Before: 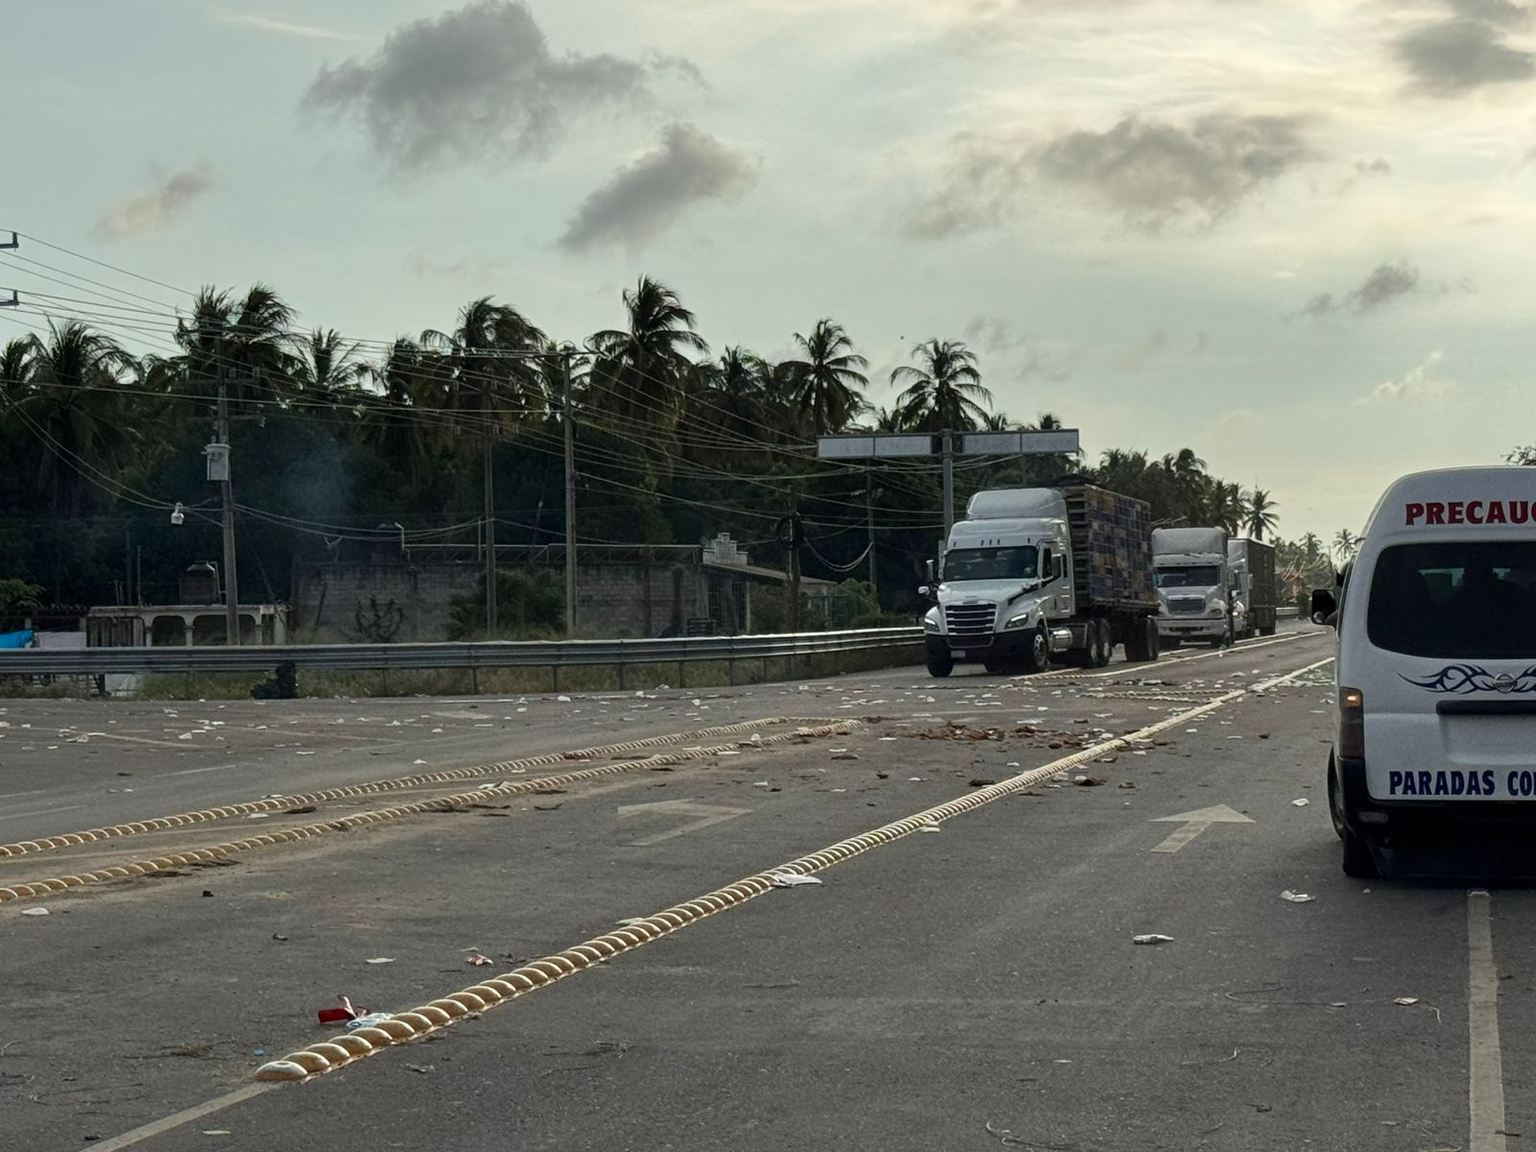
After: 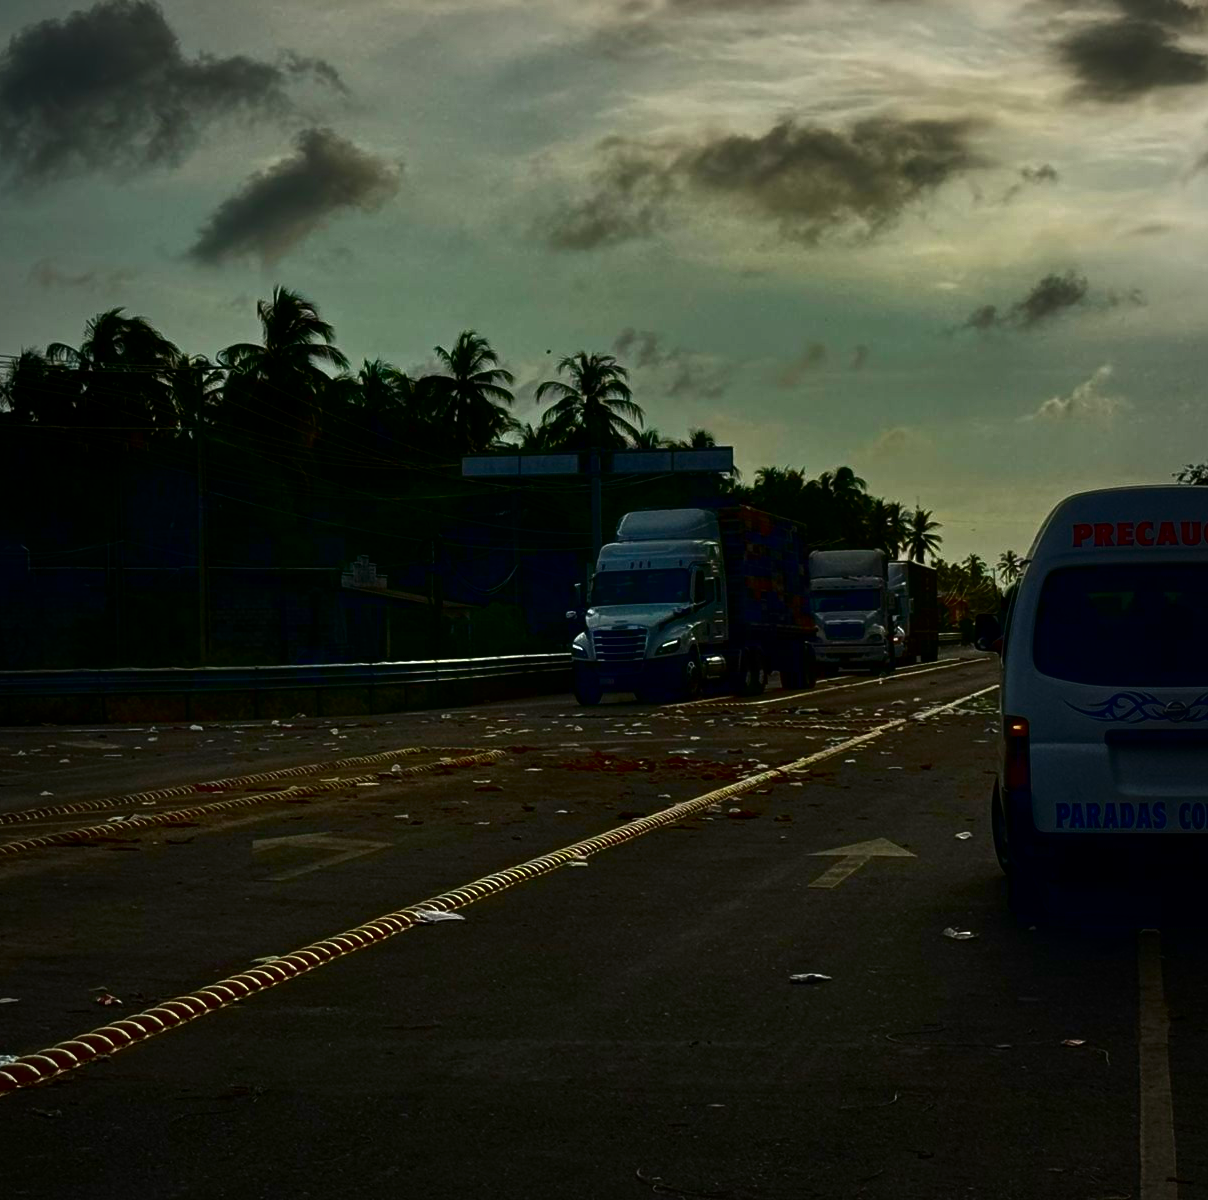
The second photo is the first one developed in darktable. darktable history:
contrast brightness saturation: brightness -0.98, saturation 0.983
vignetting: fall-off start 52.93%, brightness -0.396, saturation -0.308, automatic ratio true, width/height ratio 1.316, shape 0.229
crop and rotate: left 24.487%
